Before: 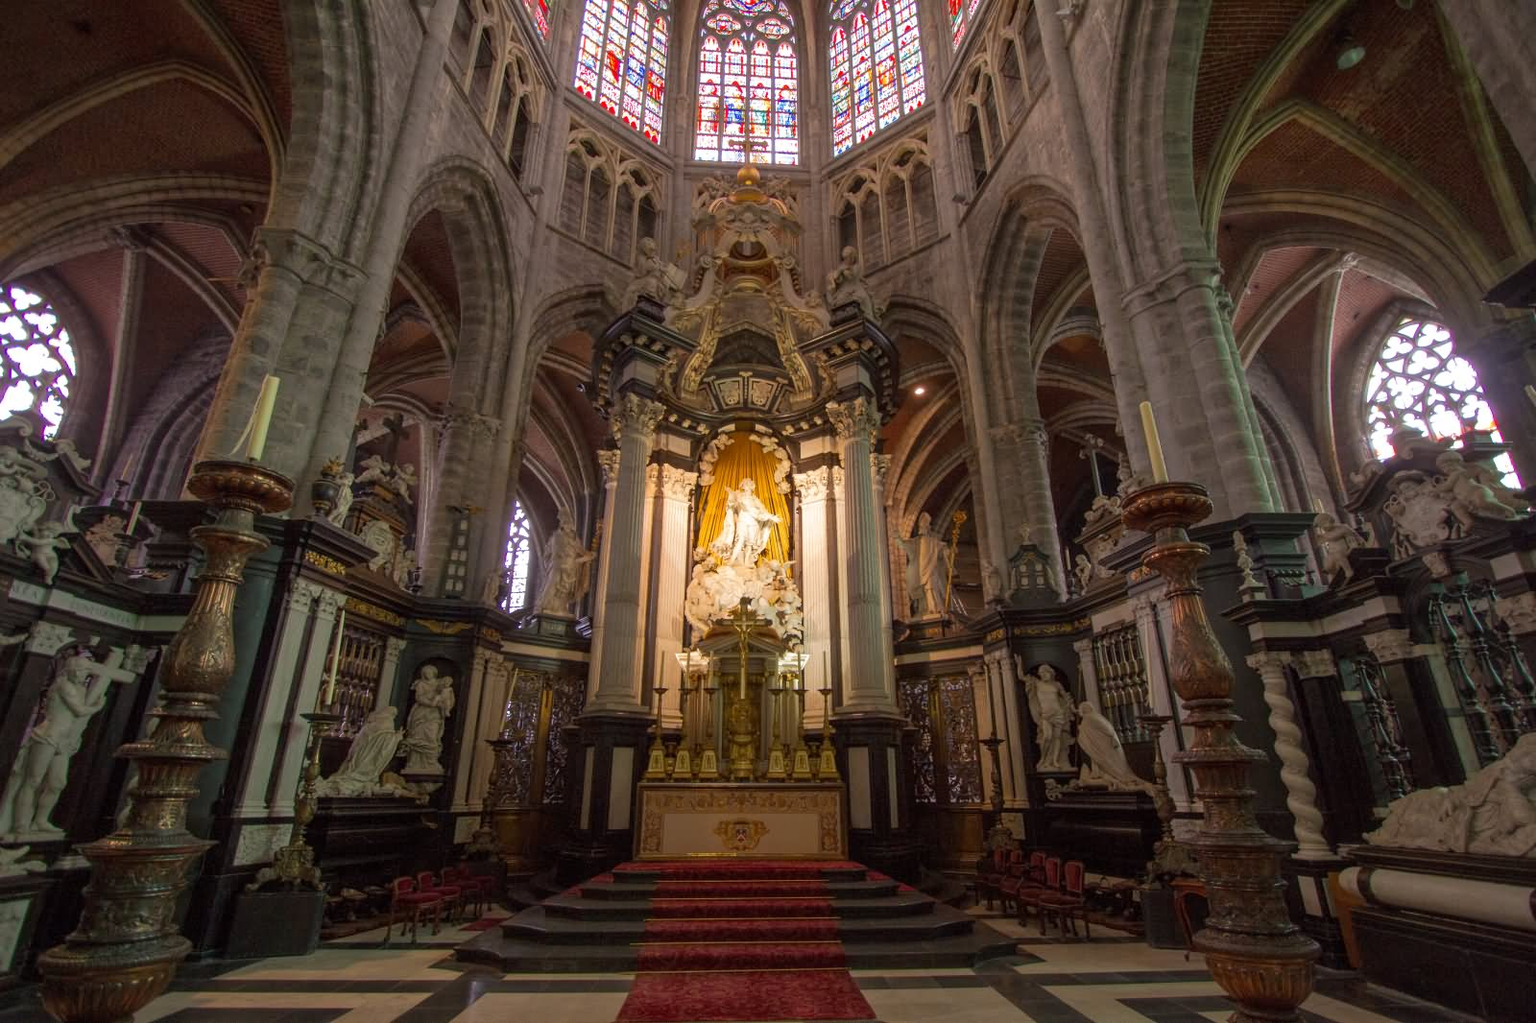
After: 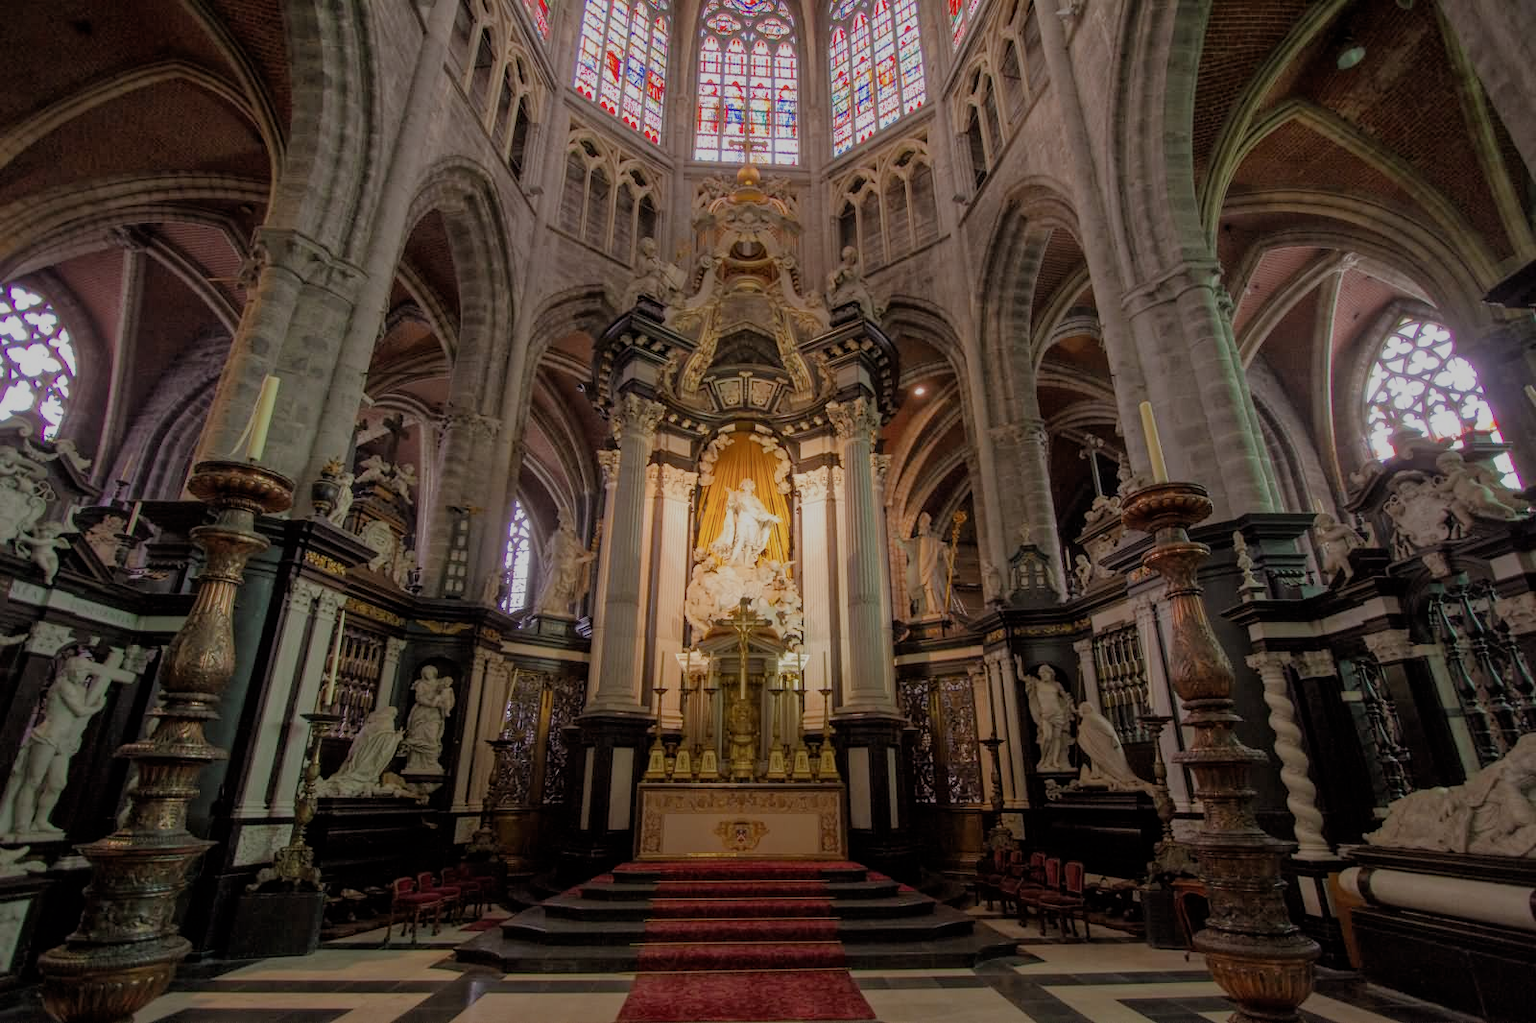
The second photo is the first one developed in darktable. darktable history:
filmic rgb: black relative exposure -6.55 EV, white relative exposure 4.75 EV, hardness 3.13, contrast 0.799
